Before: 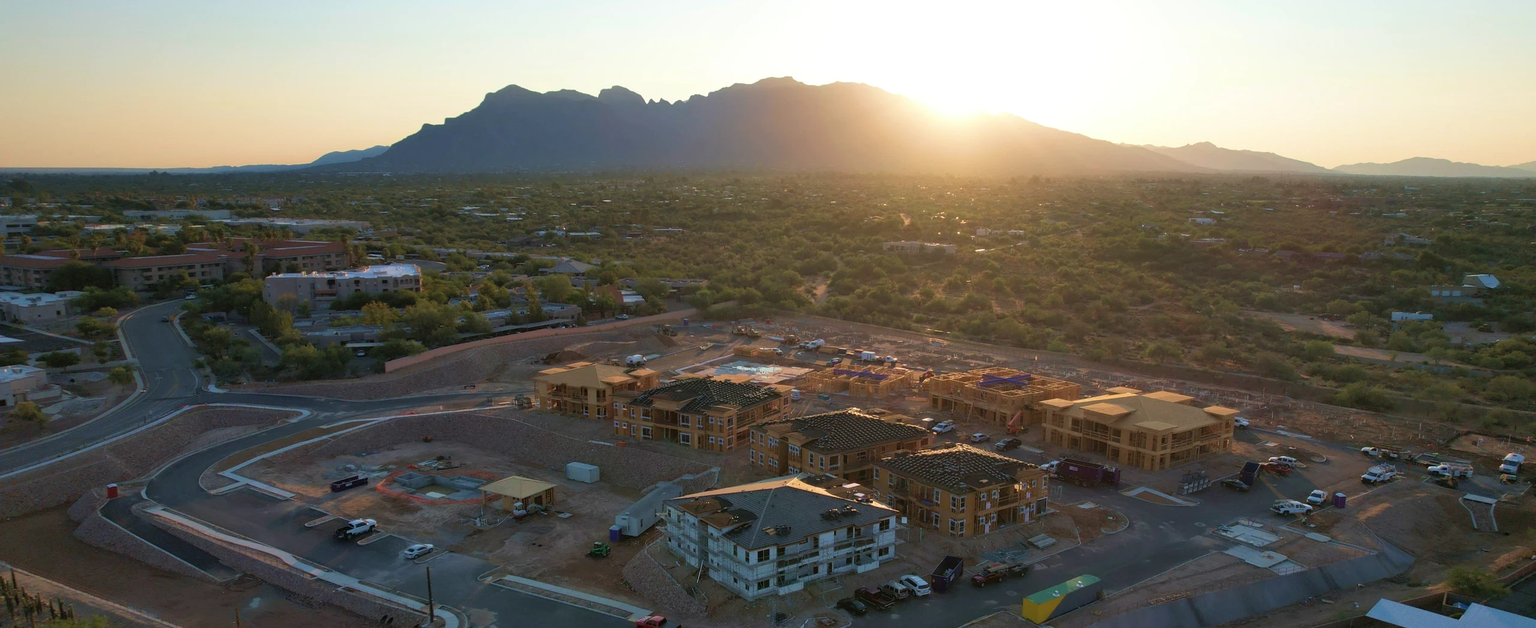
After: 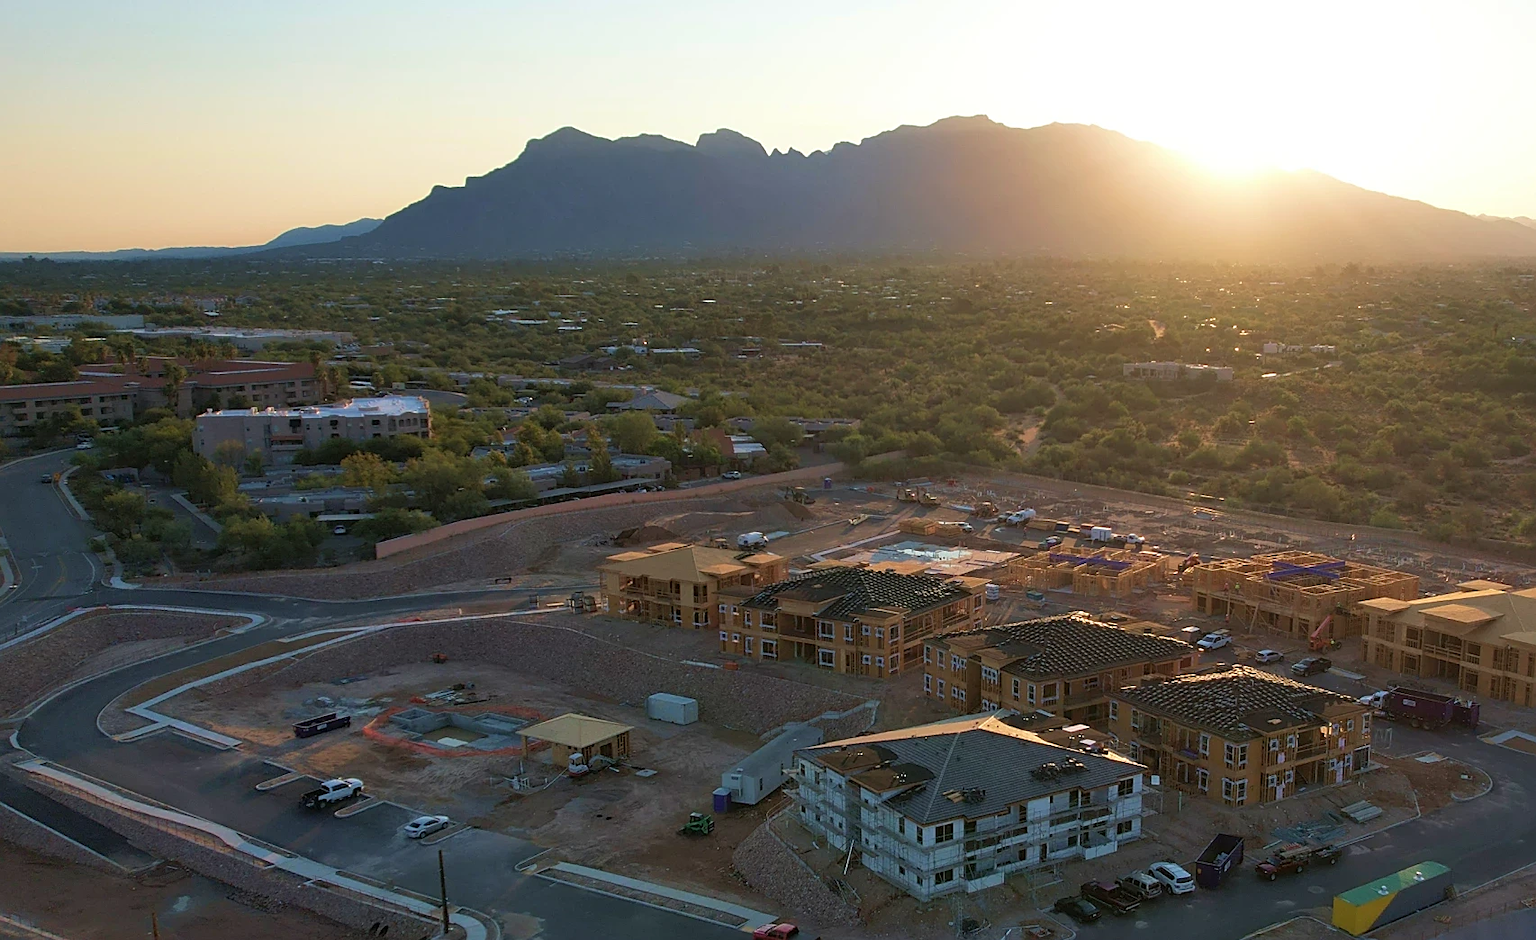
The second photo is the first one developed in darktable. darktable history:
sharpen: on, module defaults
crop and rotate: left 8.786%, right 24.548%
